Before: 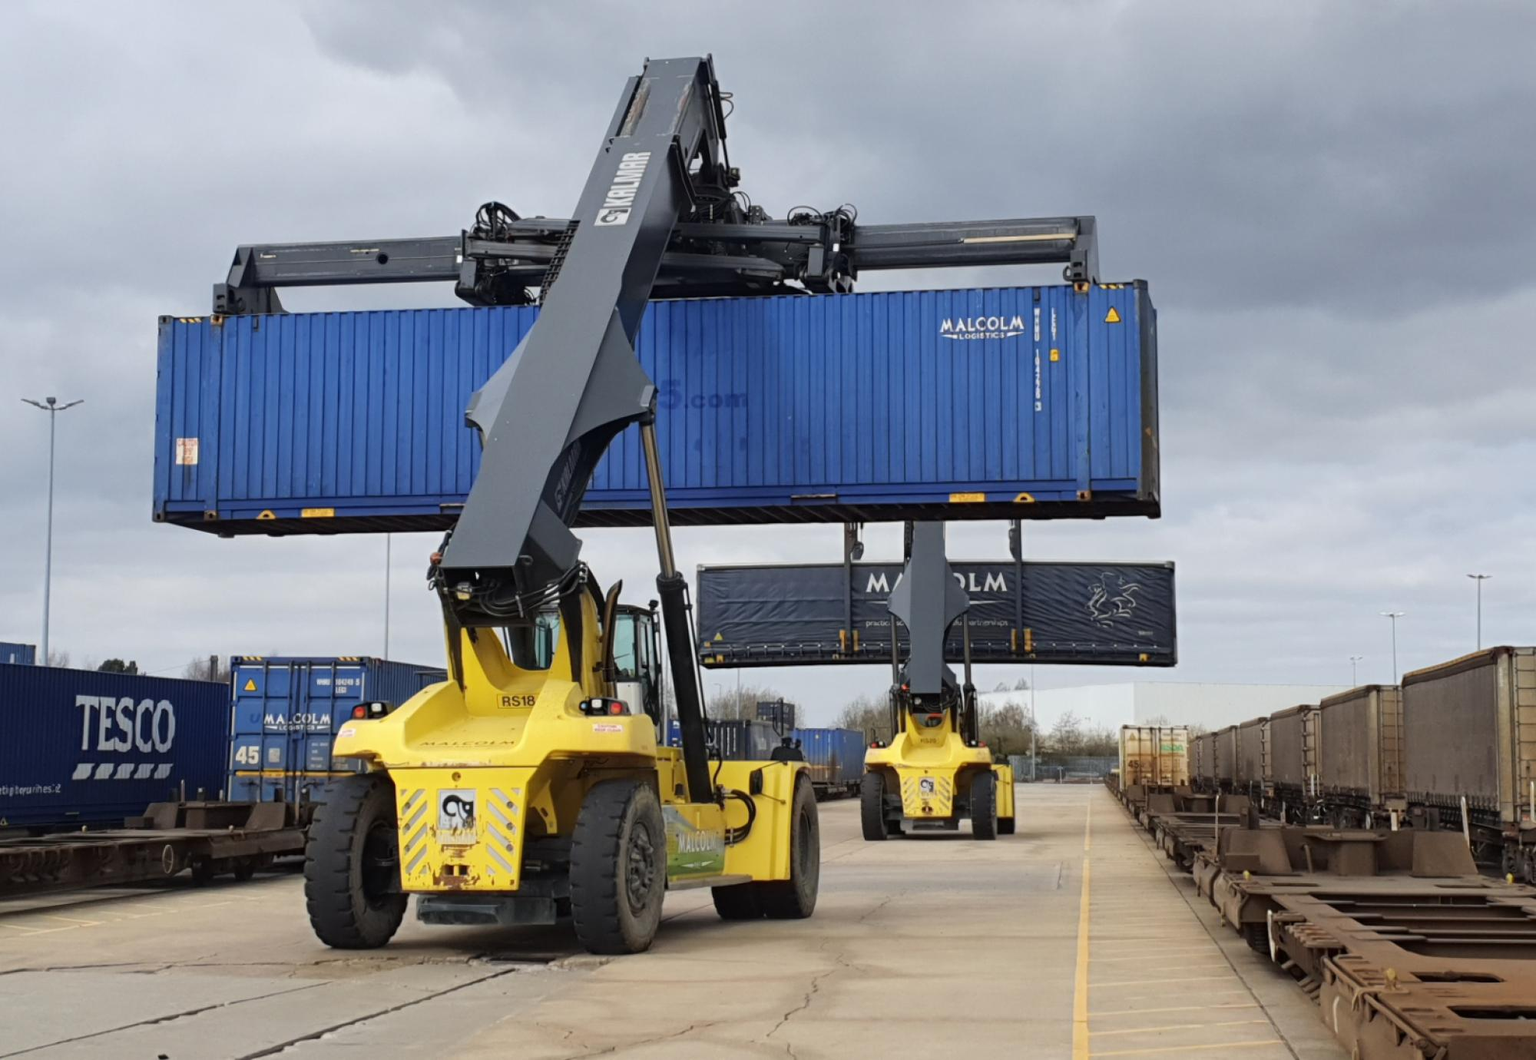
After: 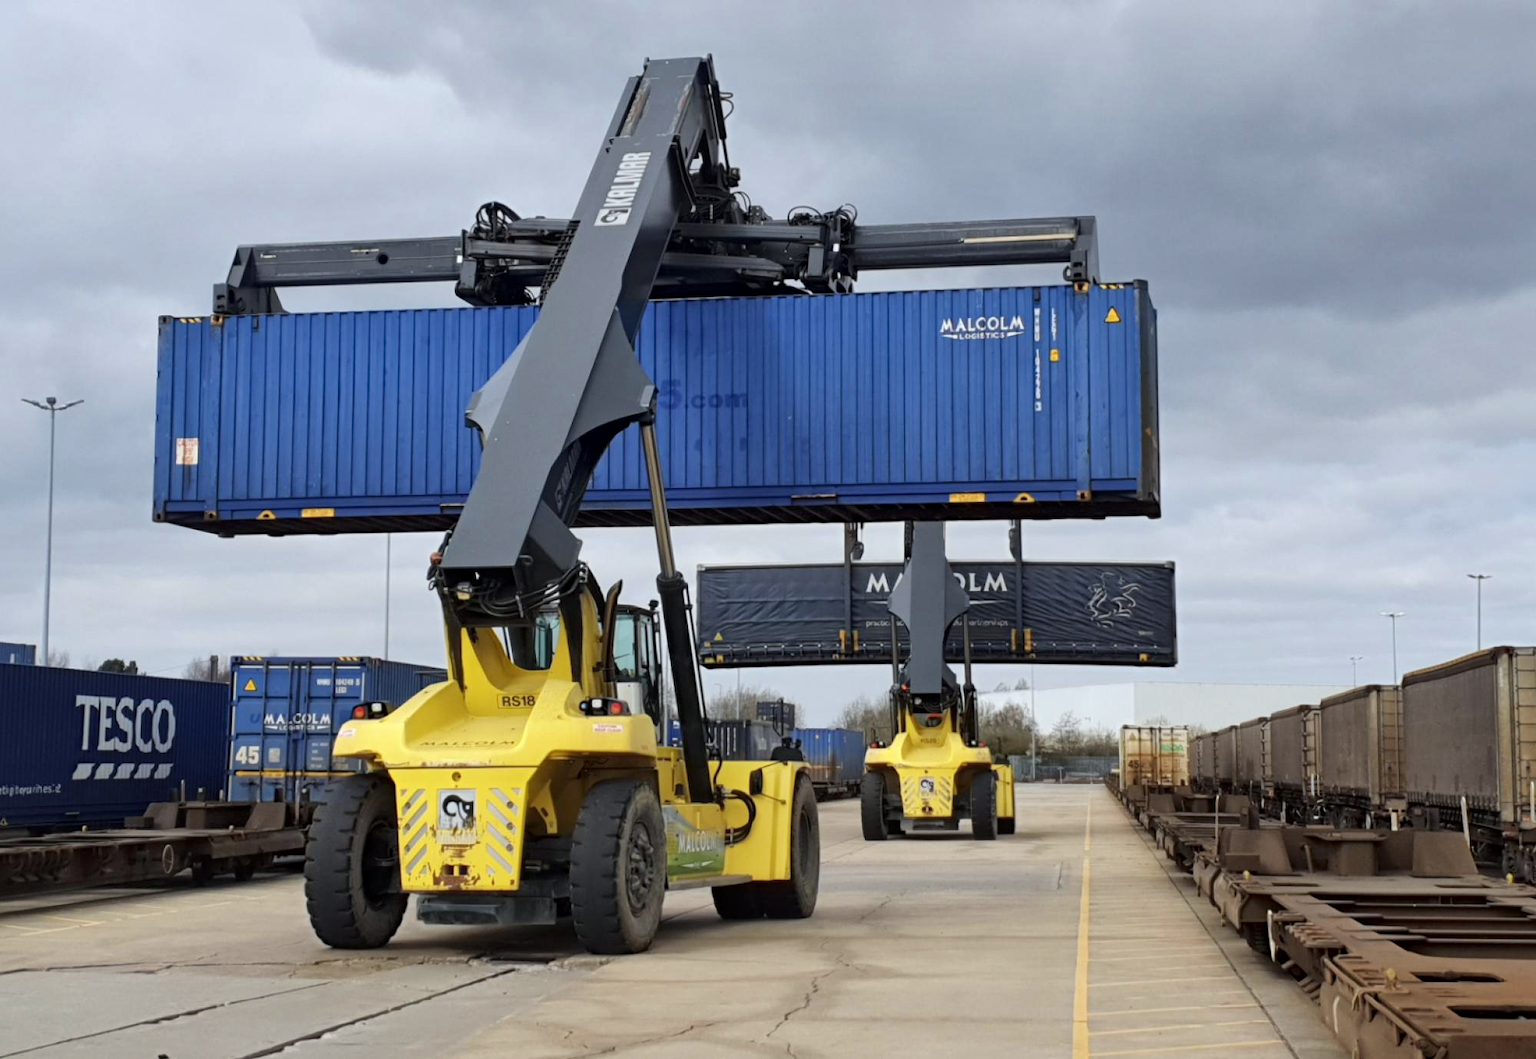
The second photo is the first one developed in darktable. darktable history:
local contrast: mode bilateral grid, contrast 25, coarseness 50, detail 123%, midtone range 0.2
white balance: red 0.982, blue 1.018
